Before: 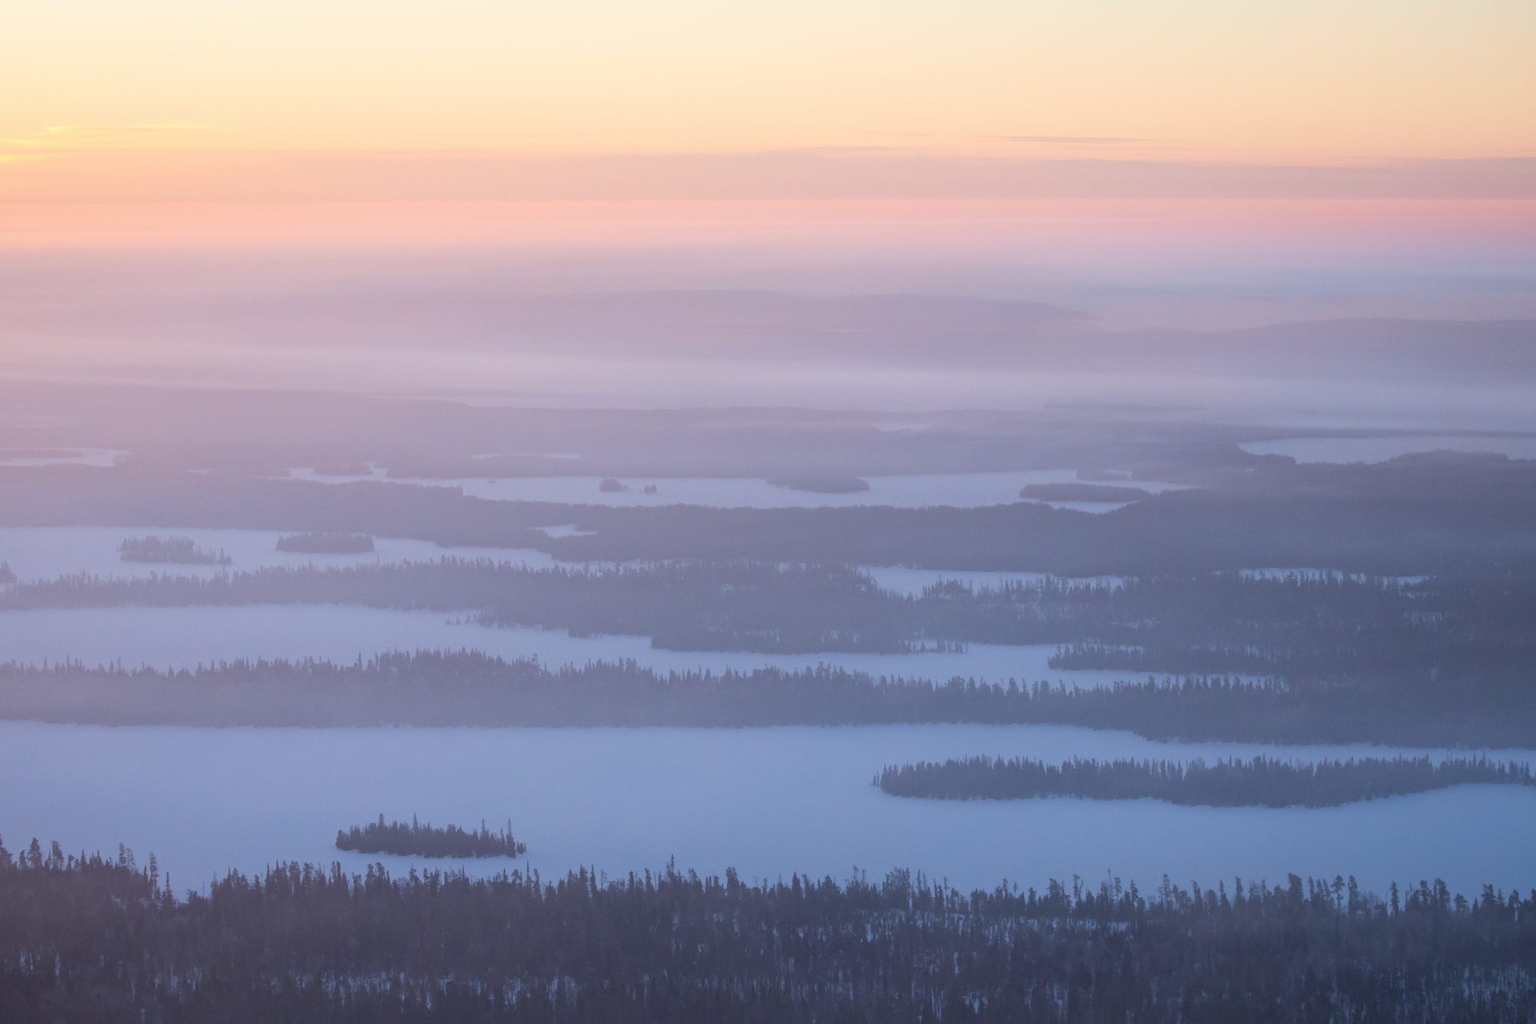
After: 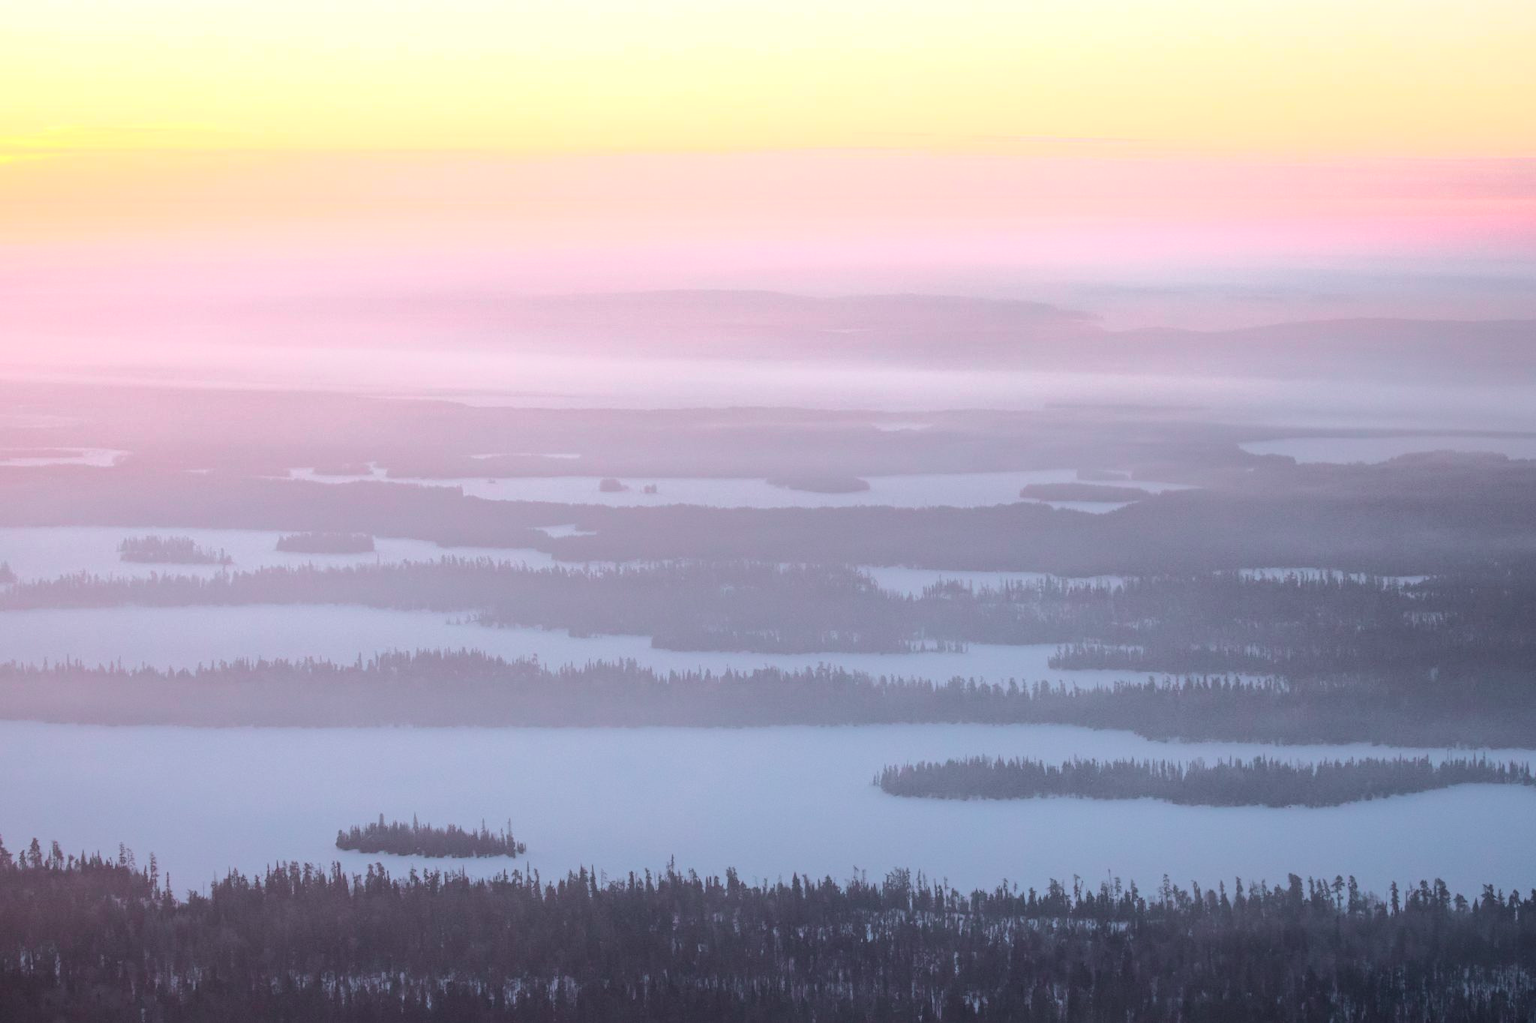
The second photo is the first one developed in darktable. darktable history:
tone curve: curves: ch0 [(0.003, 0) (0.066, 0.023) (0.154, 0.082) (0.281, 0.221) (0.405, 0.389) (0.517, 0.553) (0.716, 0.743) (0.822, 0.882) (1, 1)]; ch1 [(0, 0) (0.164, 0.115) (0.337, 0.332) (0.39, 0.398) (0.464, 0.461) (0.501, 0.5) (0.521, 0.526) (0.571, 0.606) (0.656, 0.677) (0.723, 0.731) (0.811, 0.796) (1, 1)]; ch2 [(0, 0) (0.337, 0.382) (0.464, 0.476) (0.501, 0.502) (0.527, 0.54) (0.556, 0.567) (0.575, 0.606) (0.659, 0.736) (1, 1)], color space Lab, independent channels, preserve colors none
exposure: exposure 0.367 EV, compensate highlight preservation false
